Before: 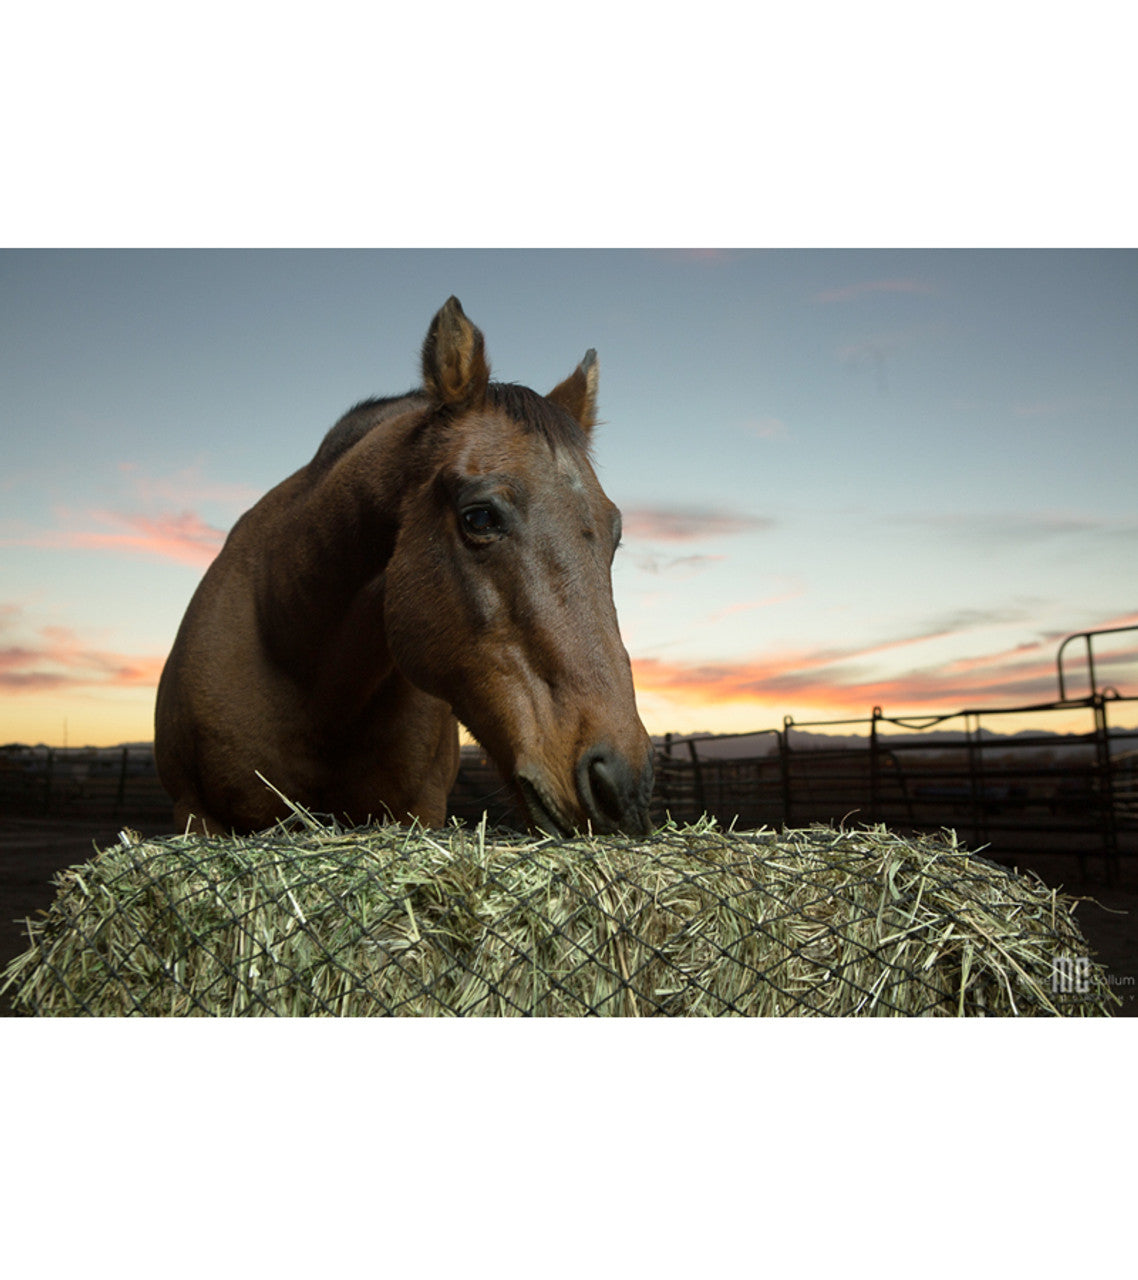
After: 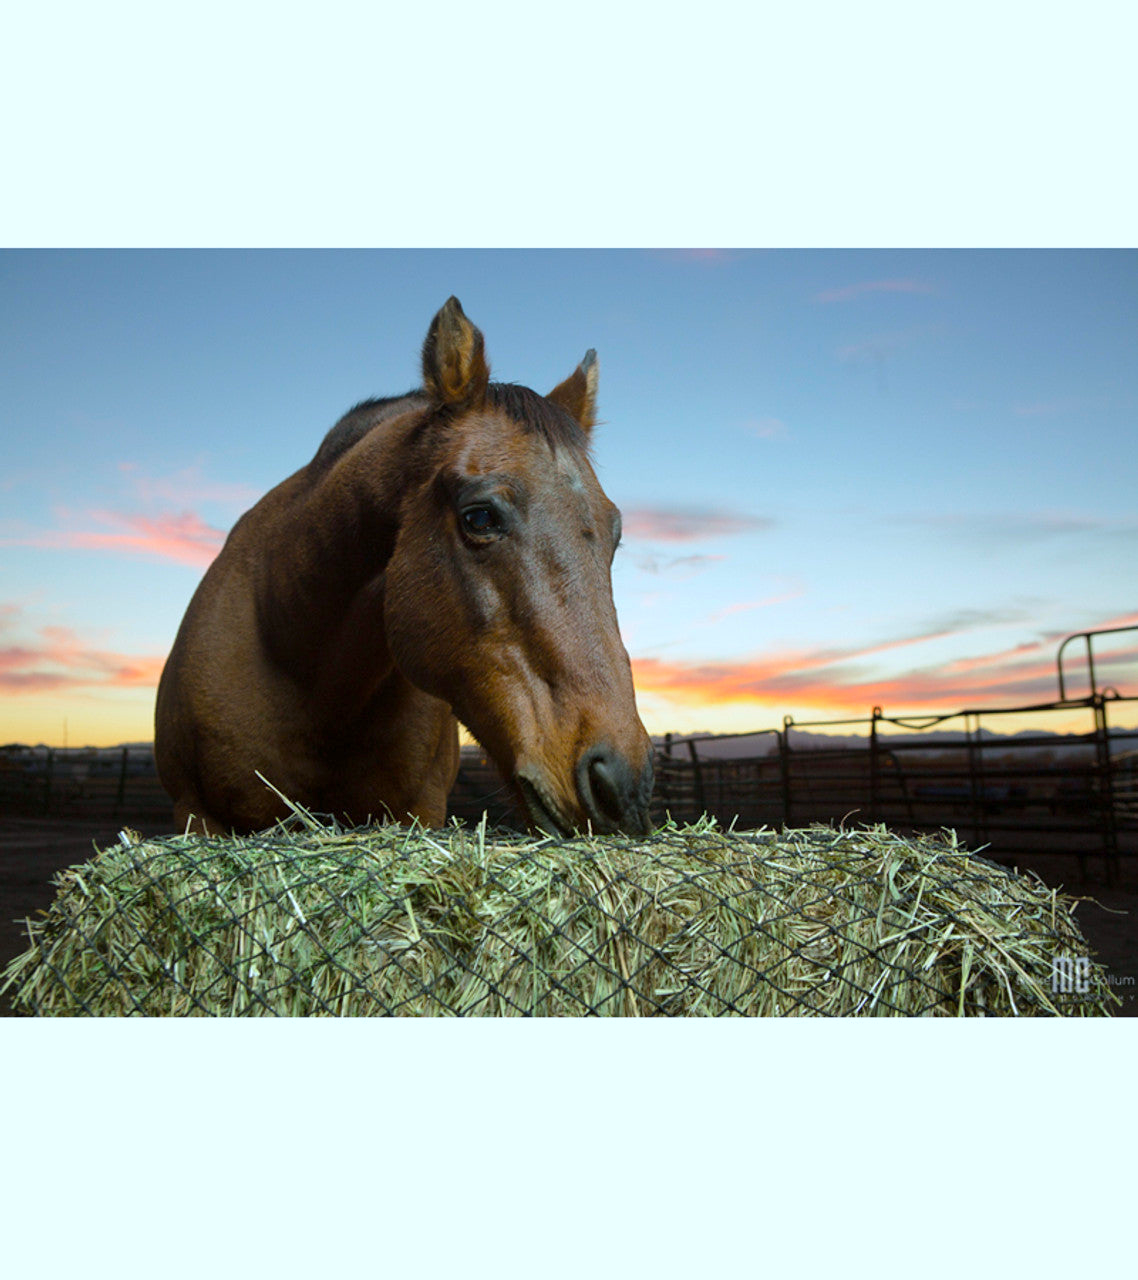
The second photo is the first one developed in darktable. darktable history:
color balance rgb: perceptual saturation grading › global saturation 25%, perceptual brilliance grading › mid-tones 10%, perceptual brilliance grading › shadows 15%, global vibrance 20%
color calibration: x 0.37, y 0.382, temperature 4313.32 K
